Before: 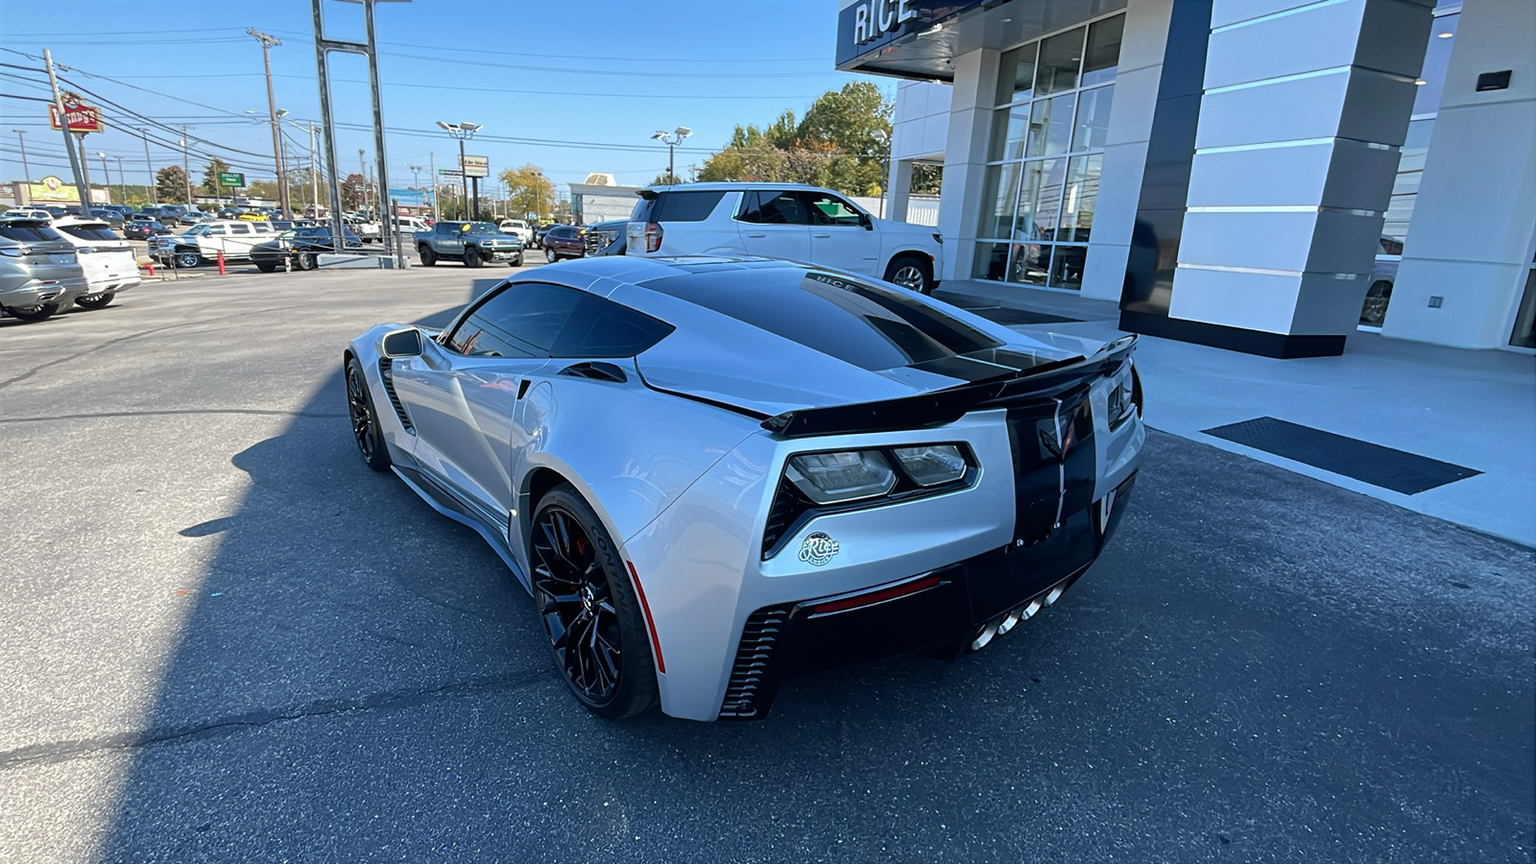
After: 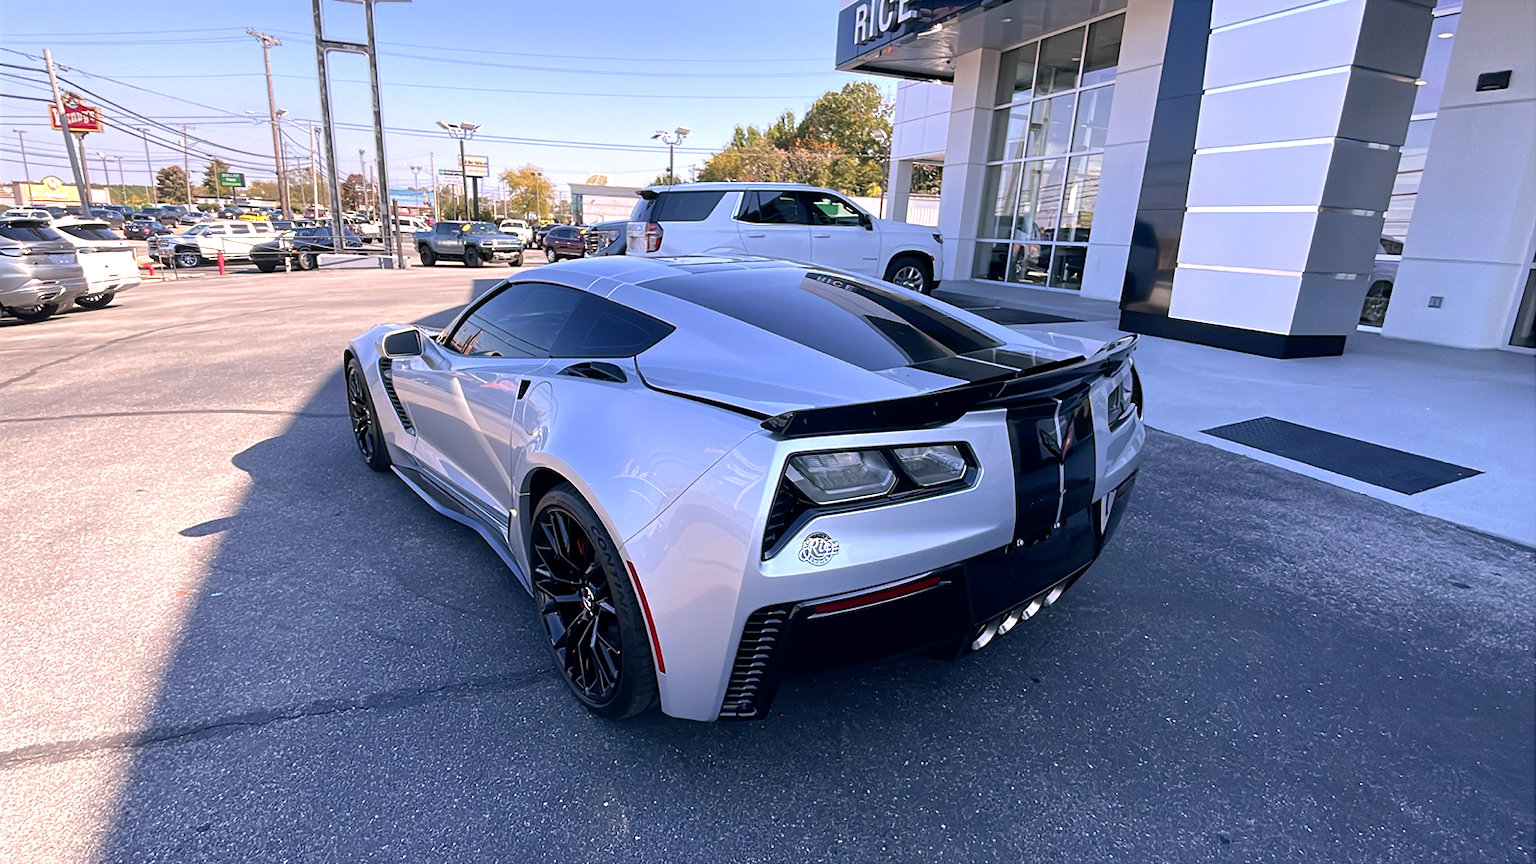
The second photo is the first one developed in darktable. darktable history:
tone equalizer: edges refinement/feathering 500, mask exposure compensation -1.57 EV, preserve details no
exposure: black level correction 0.001, exposure 0.5 EV, compensate exposure bias true, compensate highlight preservation false
color correction: highlights a* 14.75, highlights b* 4.85
